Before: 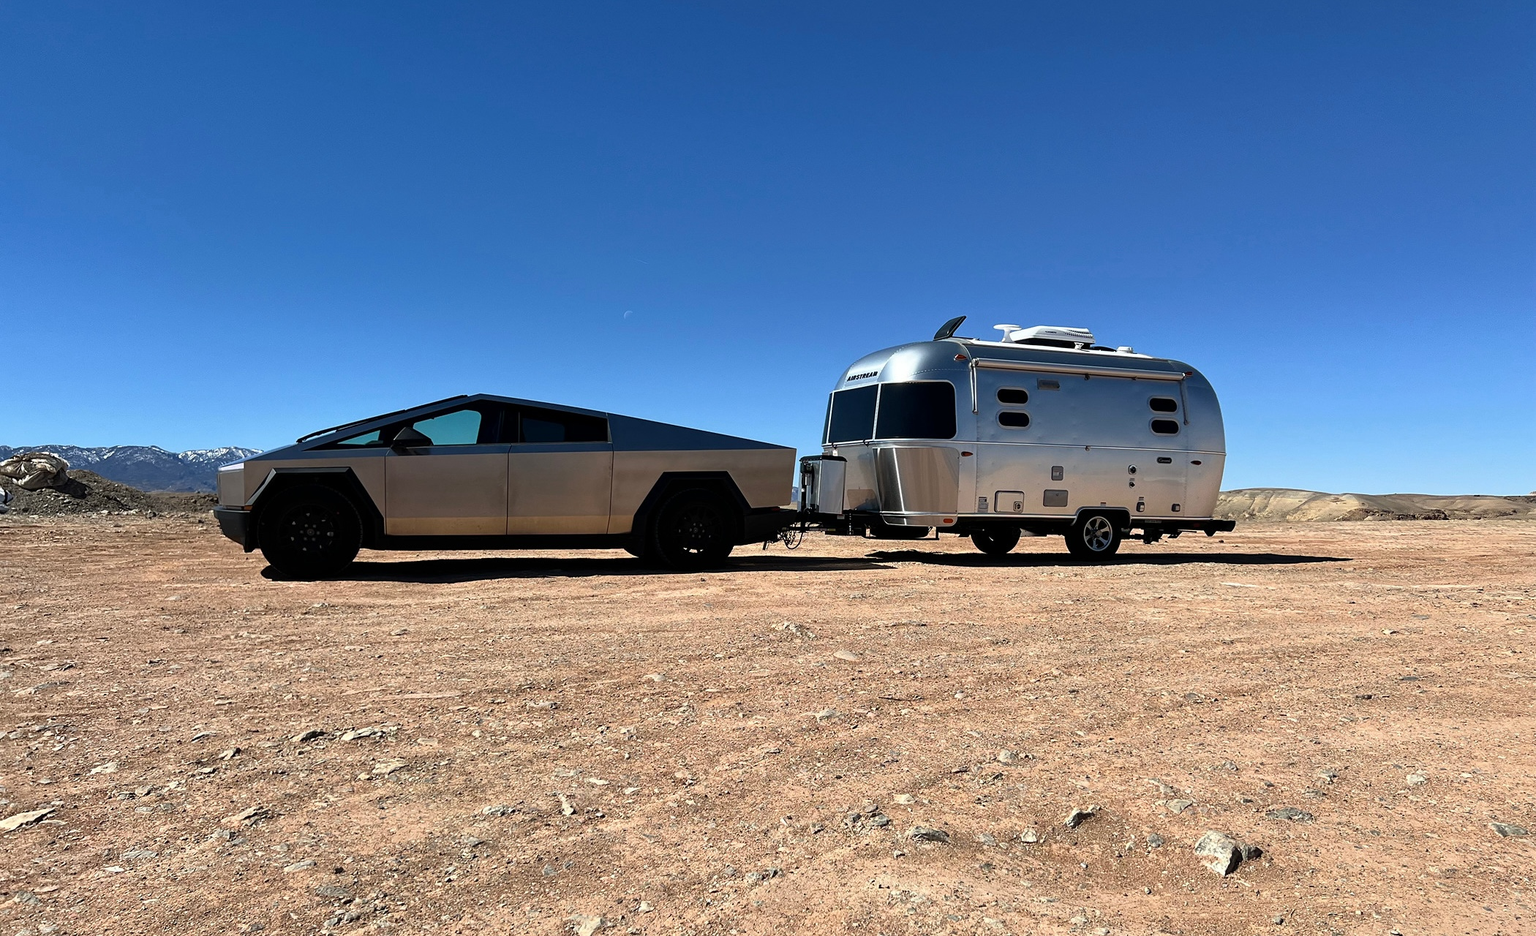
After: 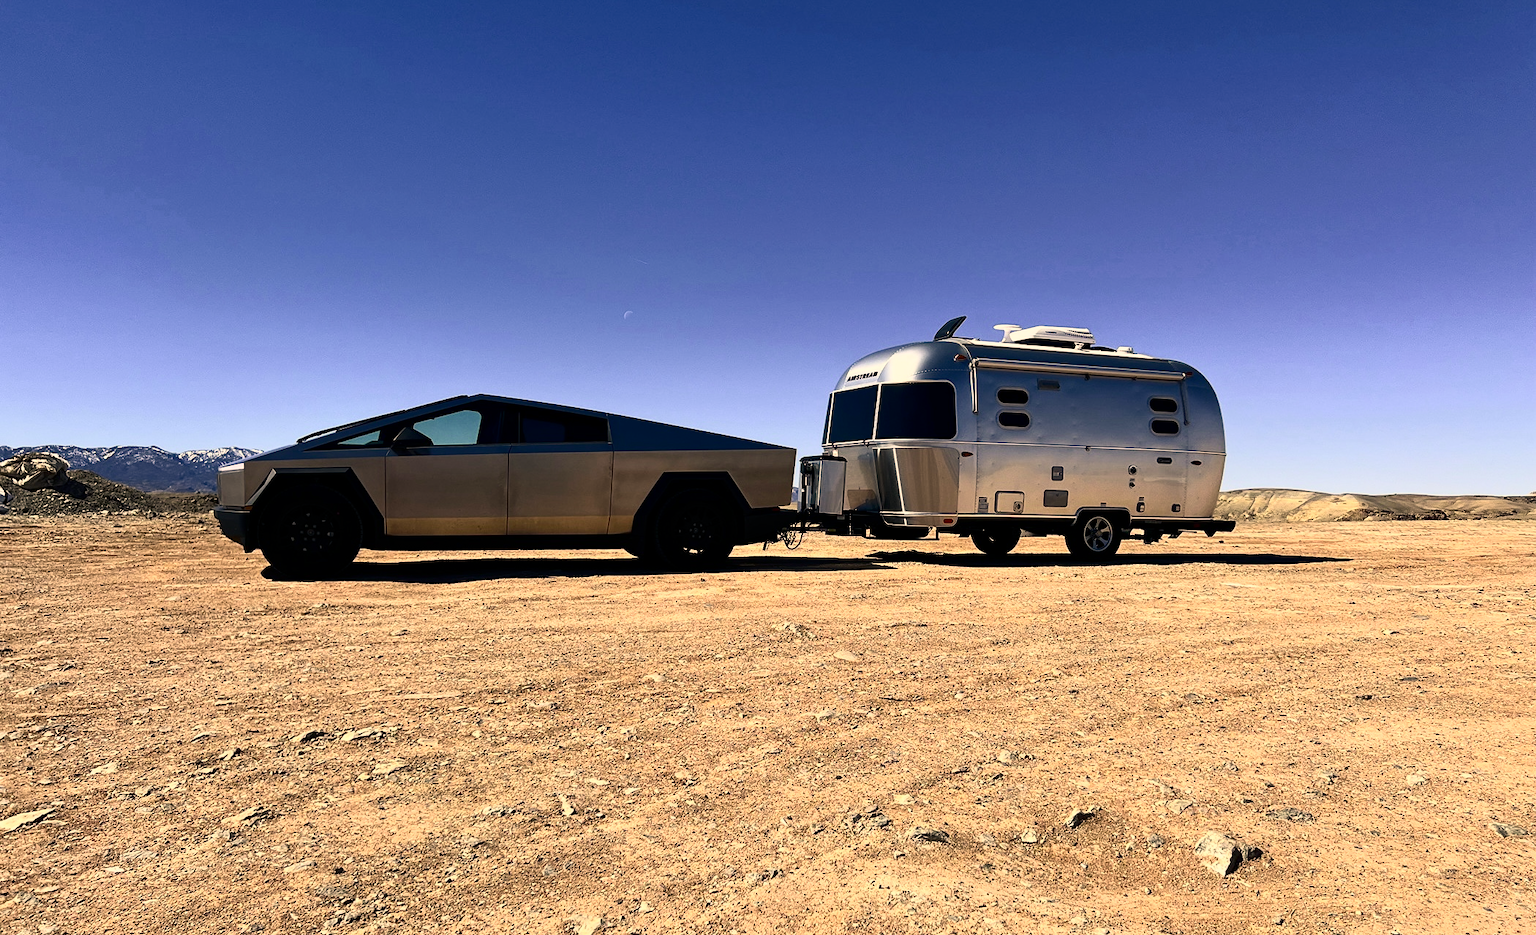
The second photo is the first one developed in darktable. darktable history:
color correction: highlights a* 15, highlights b* 31.55
crop: bottom 0.071%
color calibration: illuminant Planckian (black body), x 0.375, y 0.373, temperature 4117 K
contrast brightness saturation: contrast 0.28
